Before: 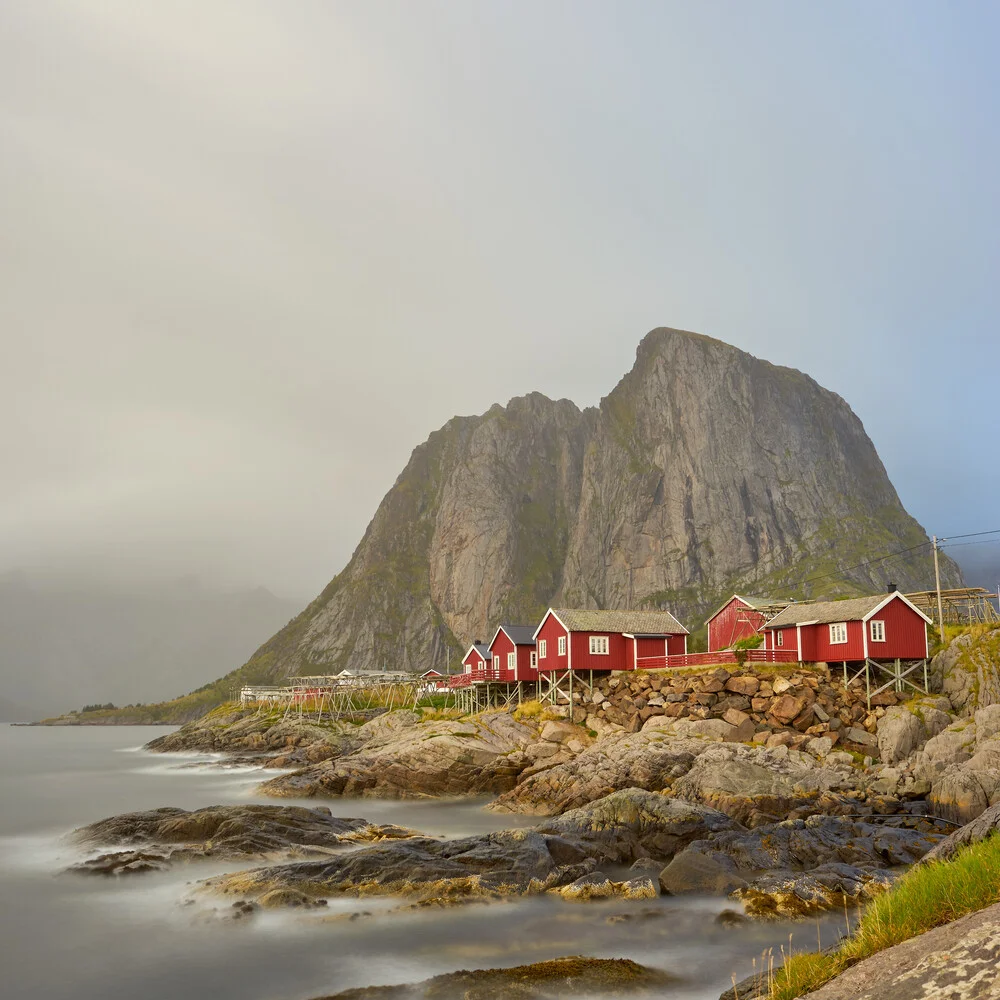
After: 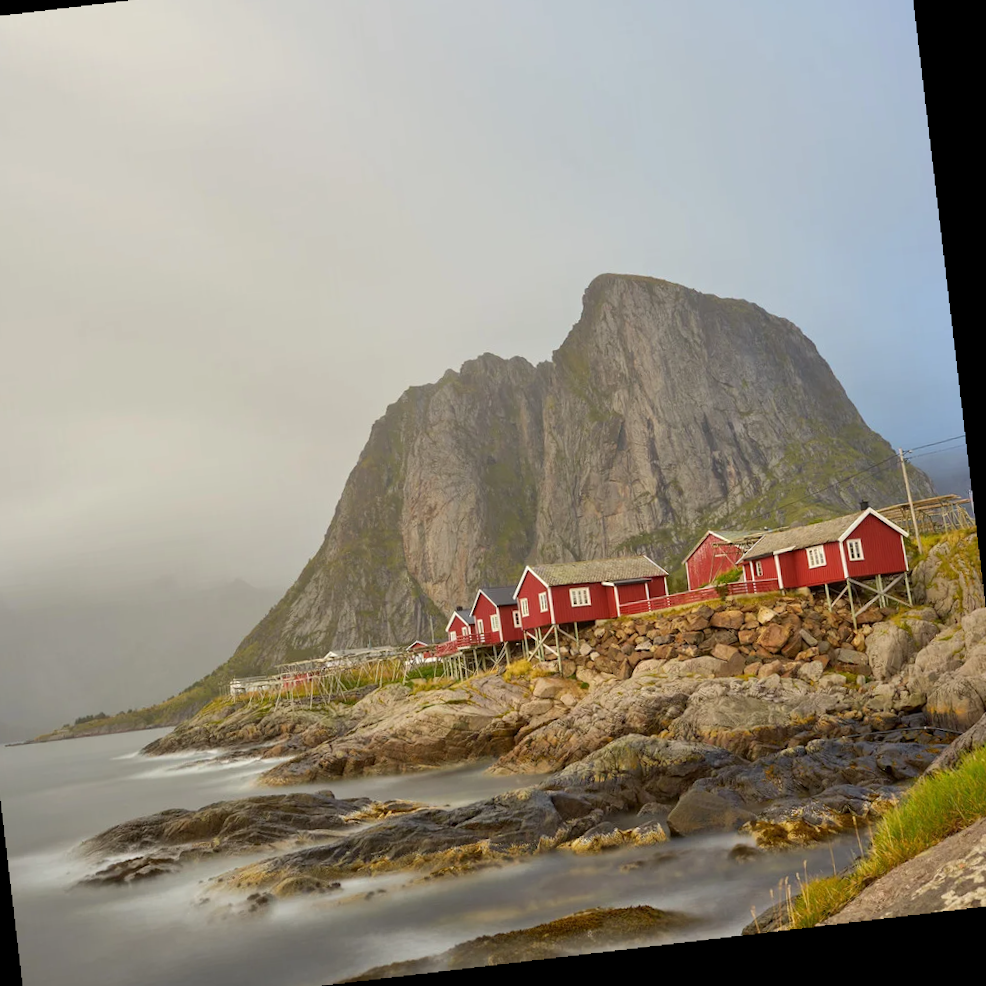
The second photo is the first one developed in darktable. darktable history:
rotate and perspective: rotation -4.86°, automatic cropping off
crop and rotate: angle 1.96°, left 5.673%, top 5.673%
